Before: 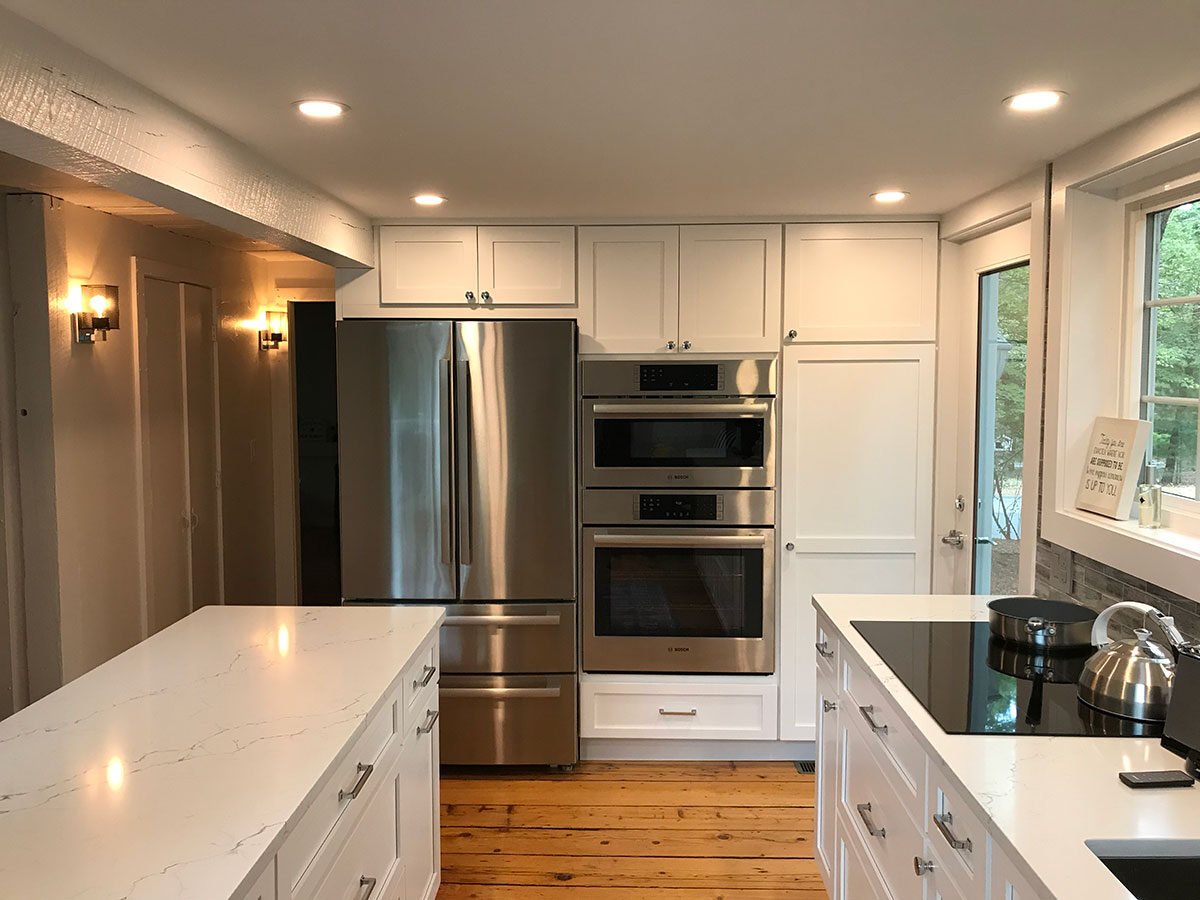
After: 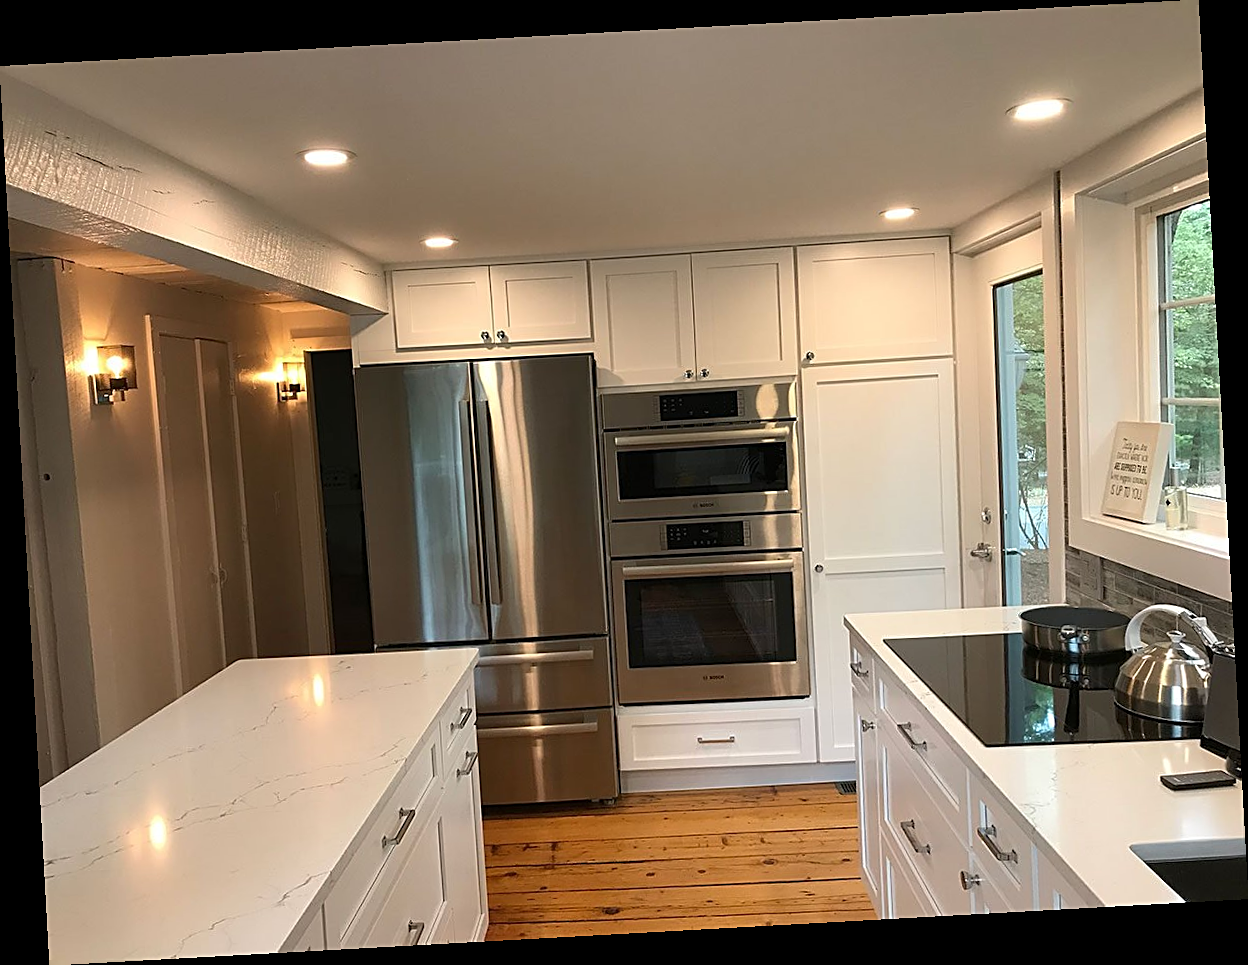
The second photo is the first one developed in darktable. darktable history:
sharpen: on, module defaults
rotate and perspective: rotation -3.18°, automatic cropping off
